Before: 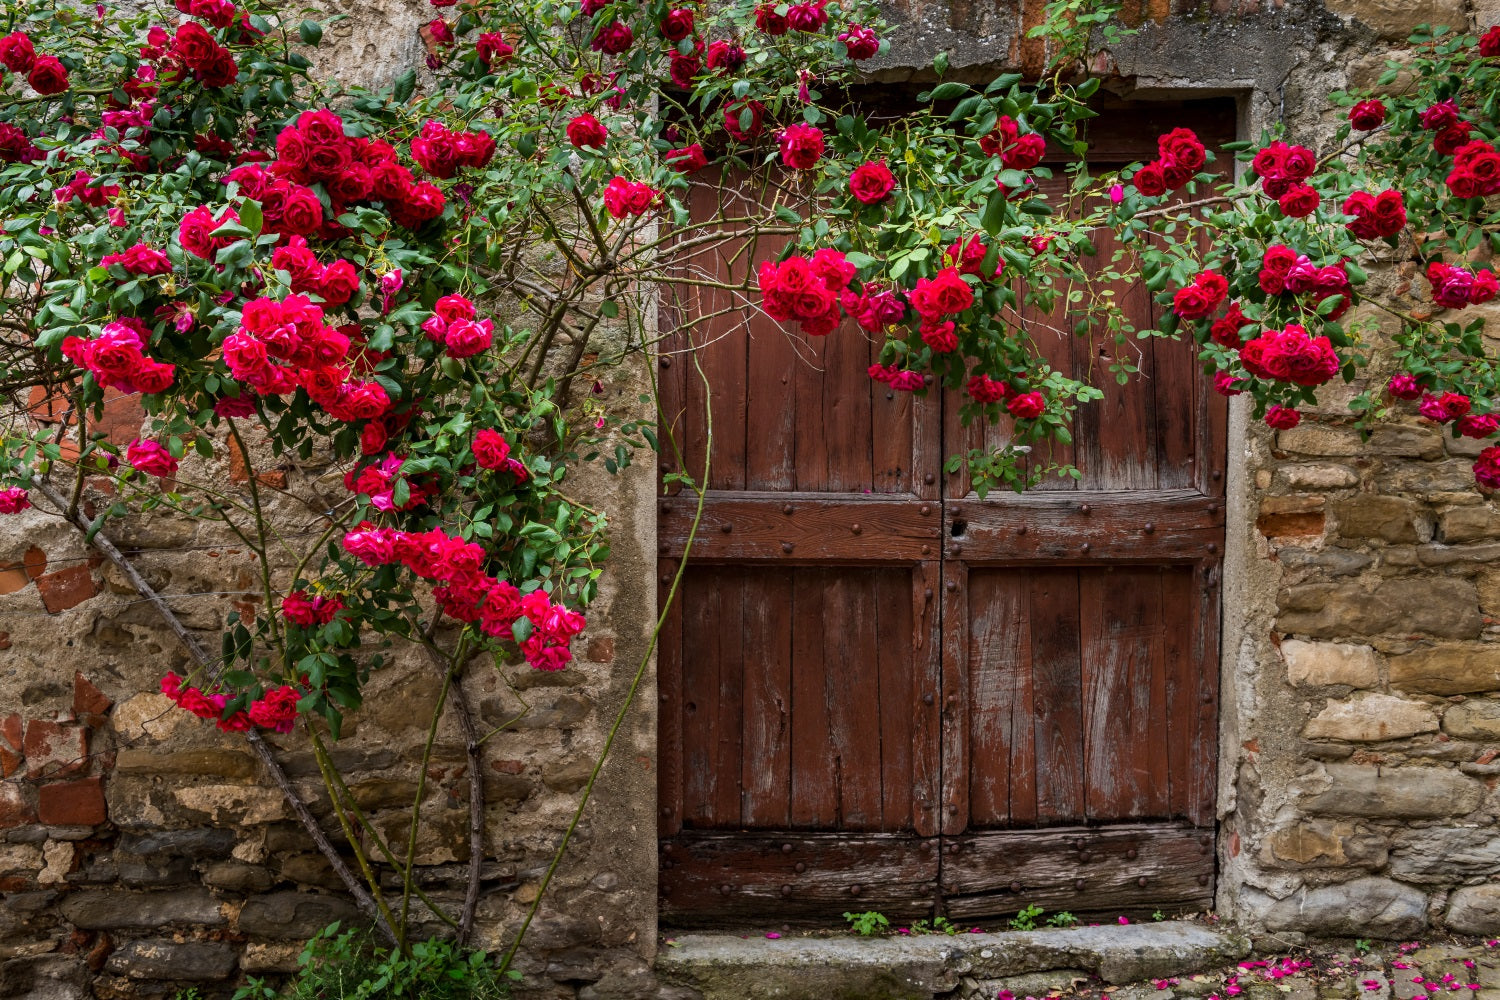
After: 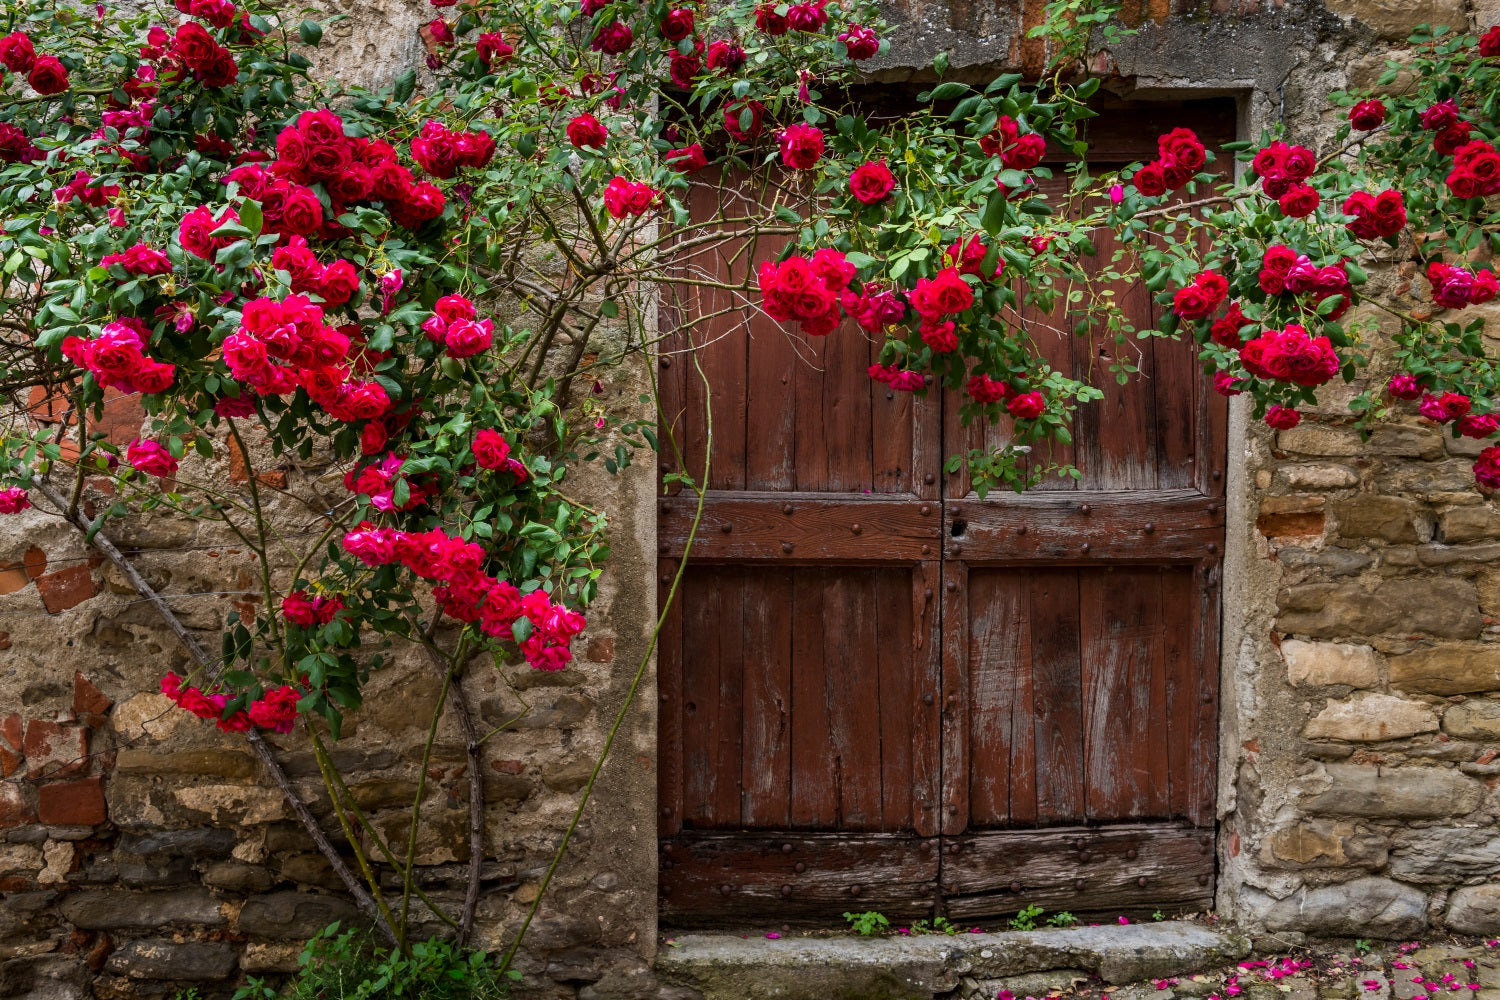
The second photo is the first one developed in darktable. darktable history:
shadows and highlights: shadows -23.53, highlights 46.83, highlights color adjustment 0.091%, soften with gaussian
